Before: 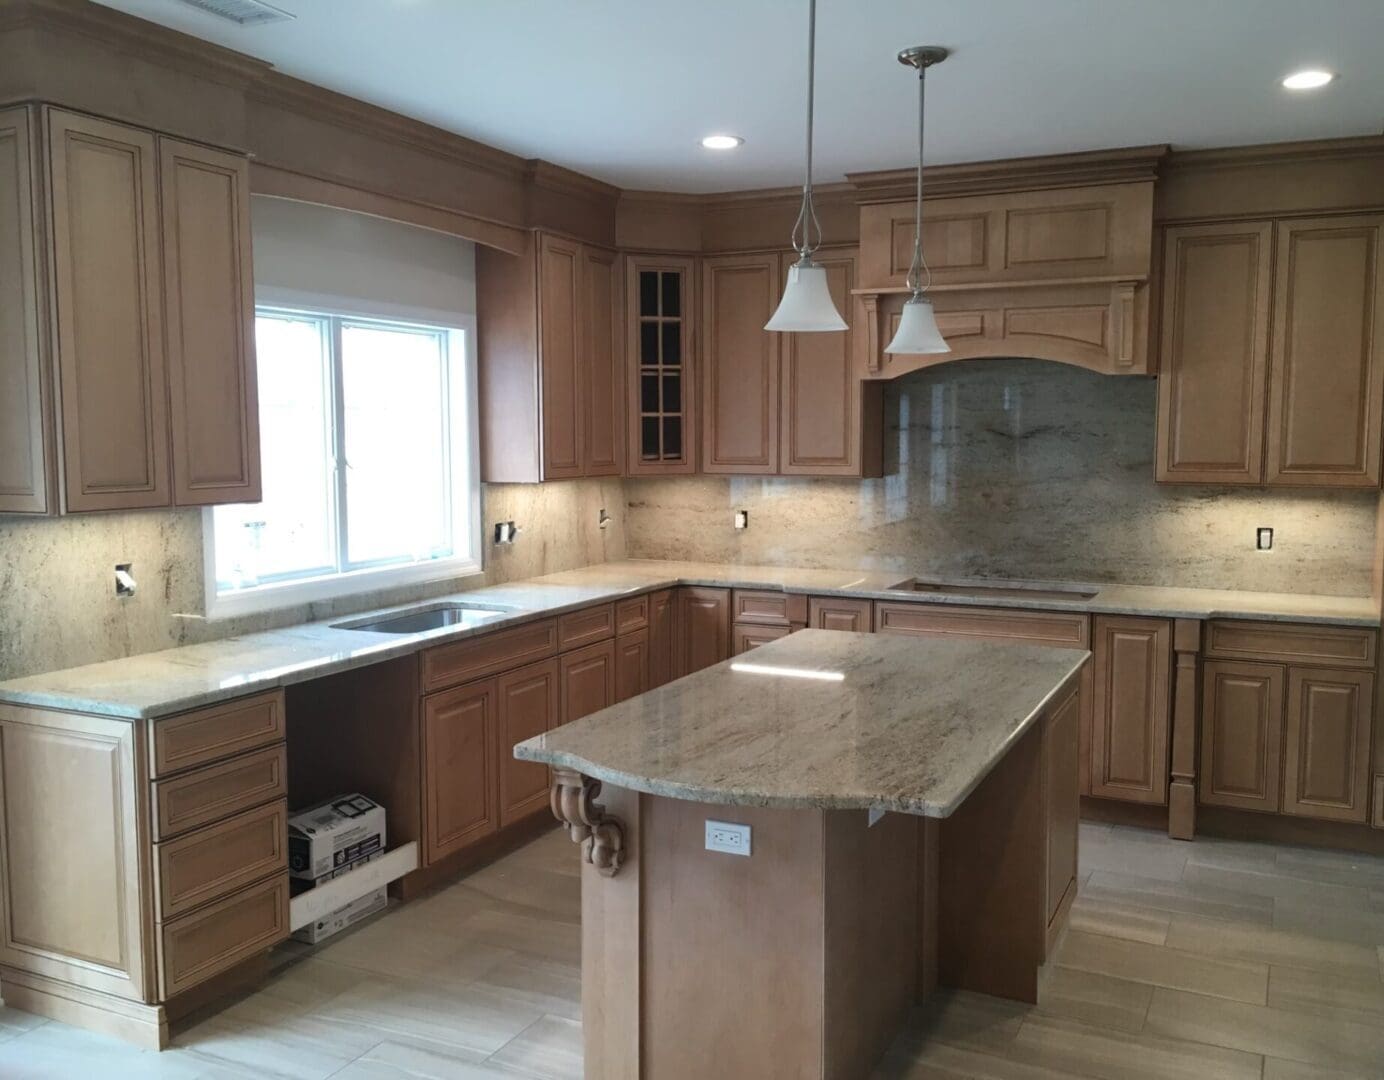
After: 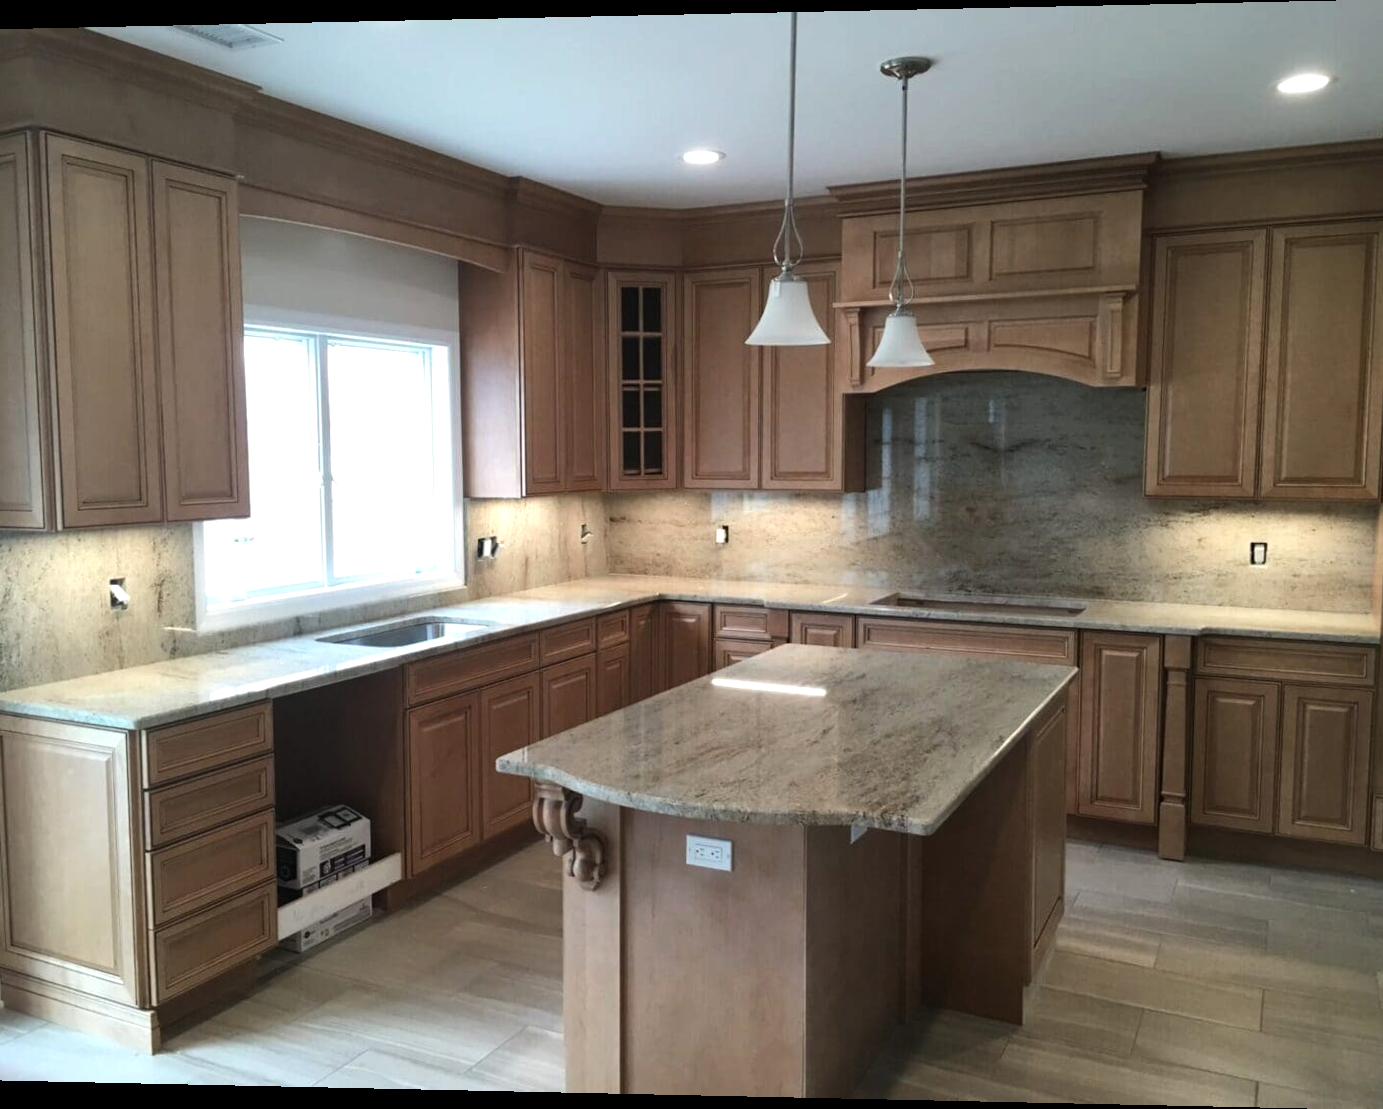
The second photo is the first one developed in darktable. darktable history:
tone equalizer: -8 EV -0.417 EV, -7 EV -0.389 EV, -6 EV -0.333 EV, -5 EV -0.222 EV, -3 EV 0.222 EV, -2 EV 0.333 EV, -1 EV 0.389 EV, +0 EV 0.417 EV, edges refinement/feathering 500, mask exposure compensation -1.57 EV, preserve details no
rotate and perspective: lens shift (horizontal) -0.055, automatic cropping off
